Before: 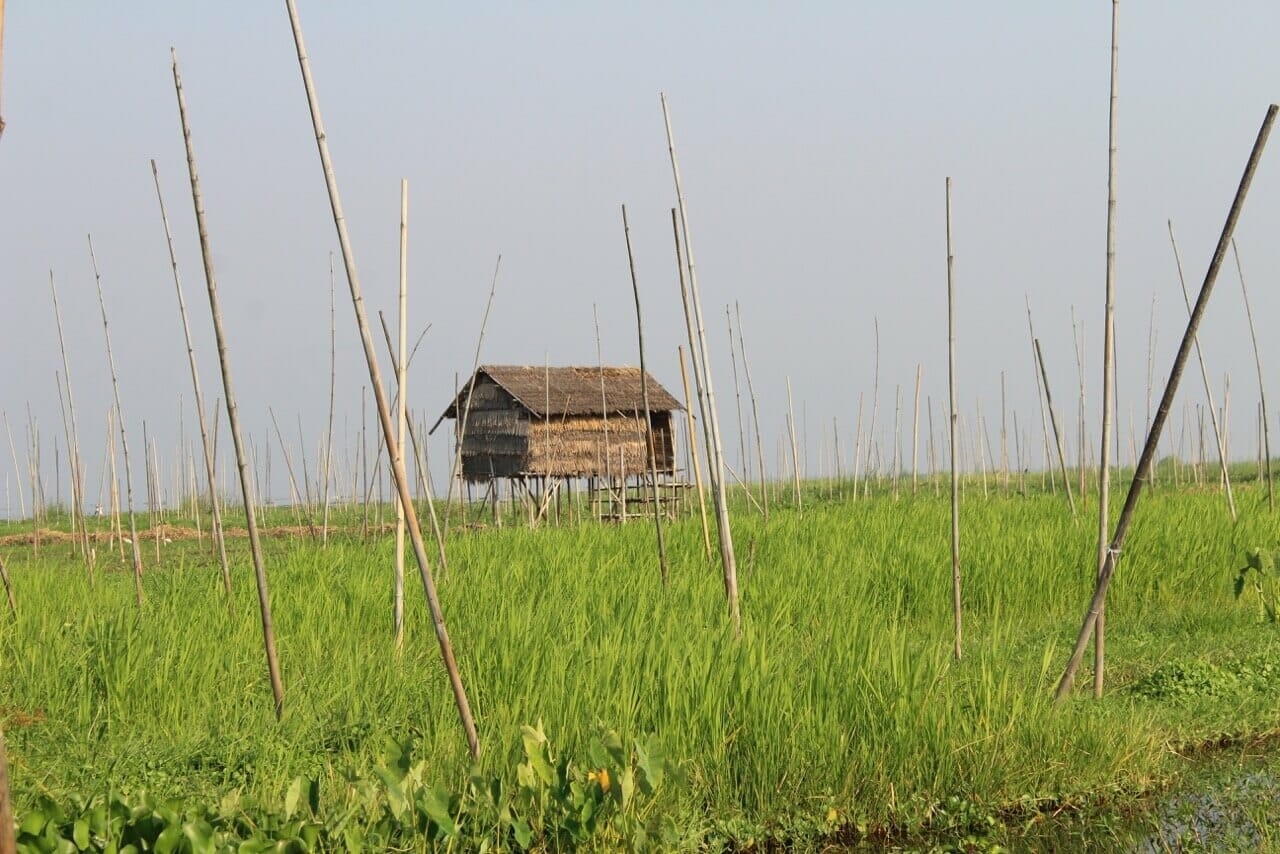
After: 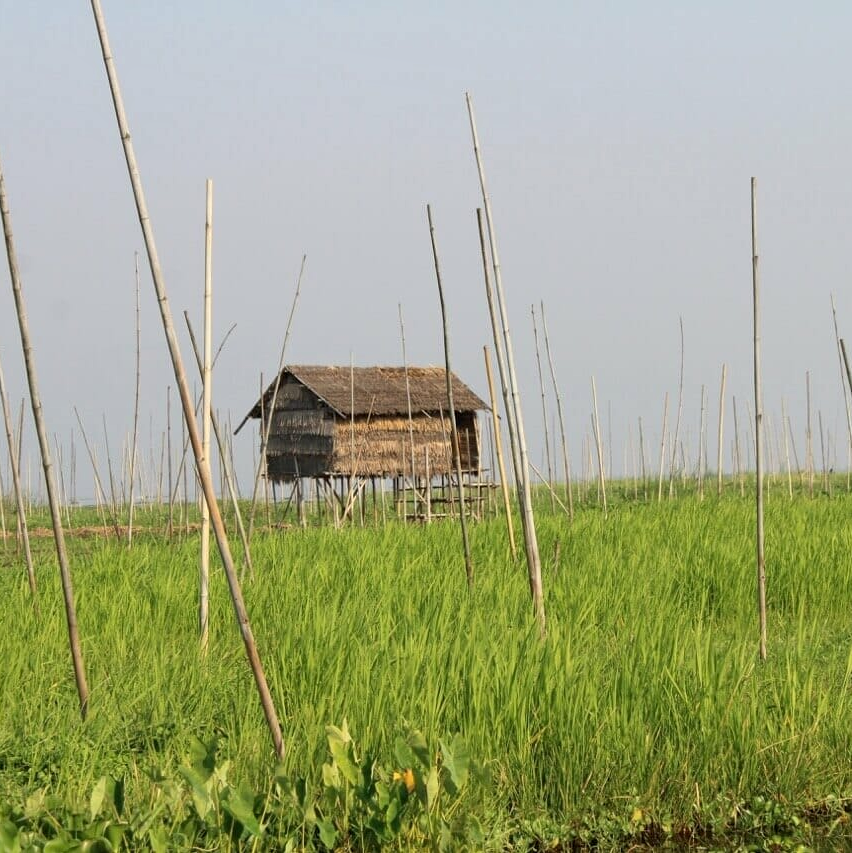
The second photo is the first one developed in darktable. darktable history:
local contrast: highlights 106%, shadows 101%, detail 120%, midtone range 0.2
crop and rotate: left 15.238%, right 18.169%
